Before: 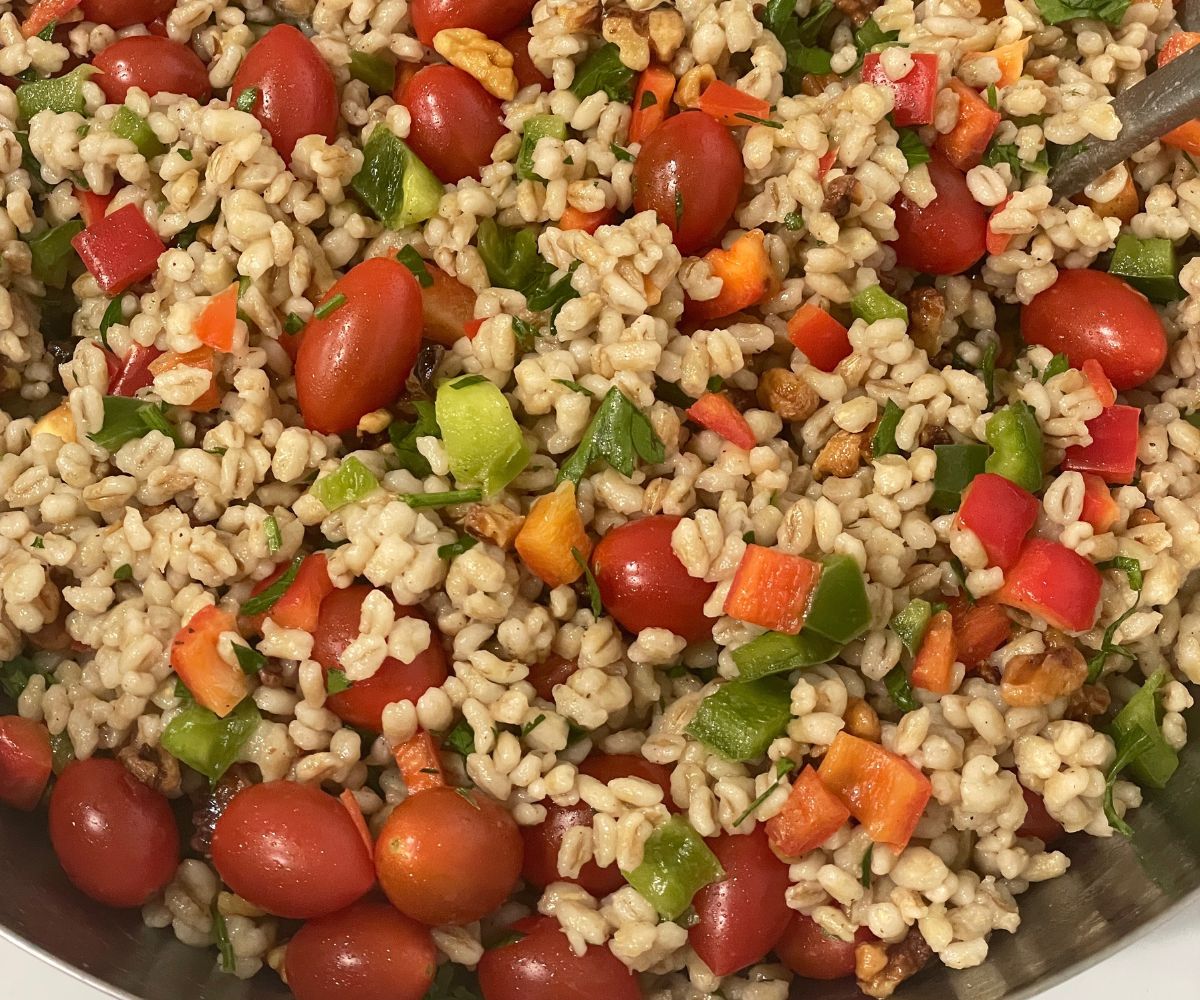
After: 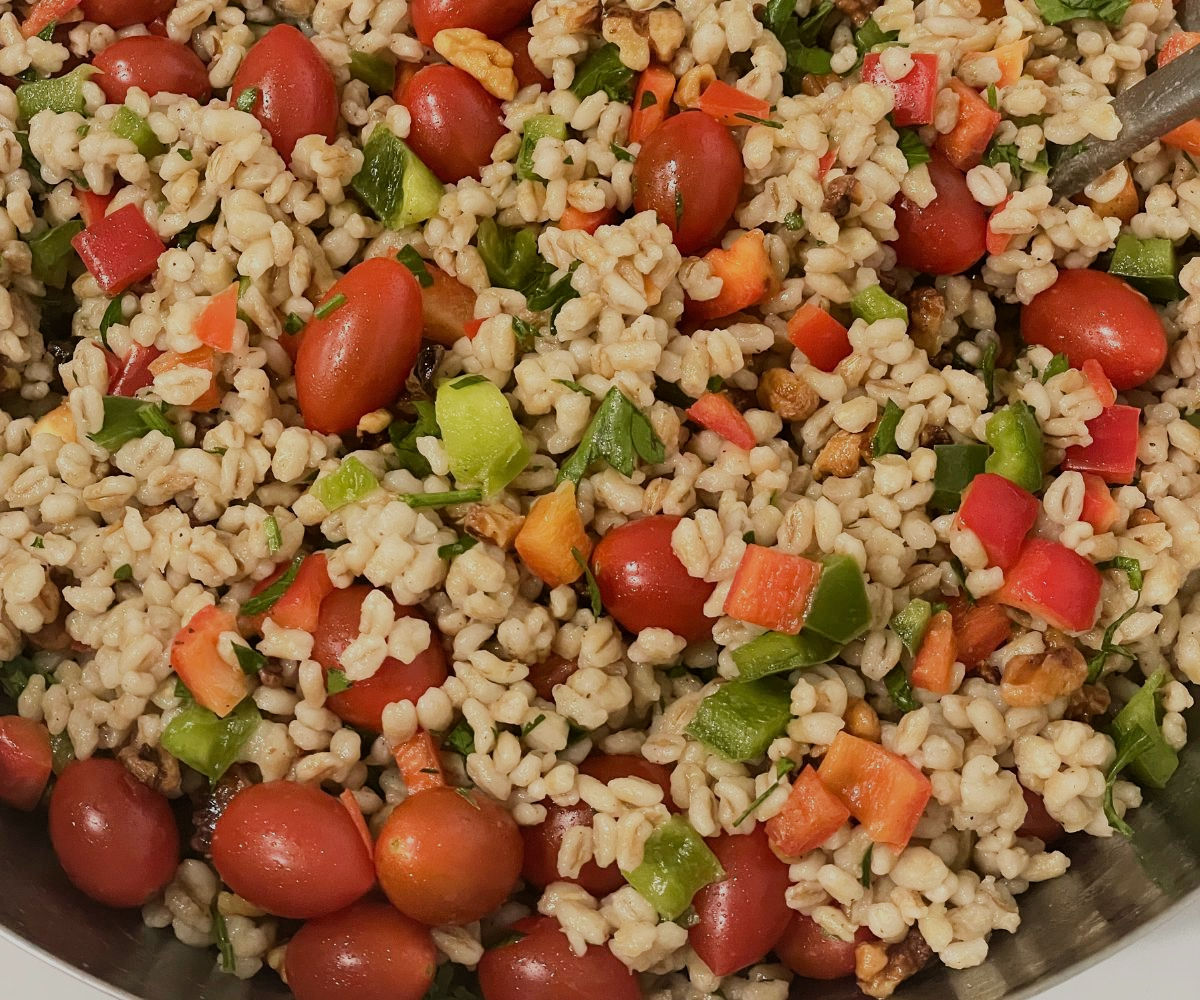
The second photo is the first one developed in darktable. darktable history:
filmic rgb: black relative exposure -8.48 EV, white relative exposure 5.52 EV, hardness 3.38, contrast 1.024
